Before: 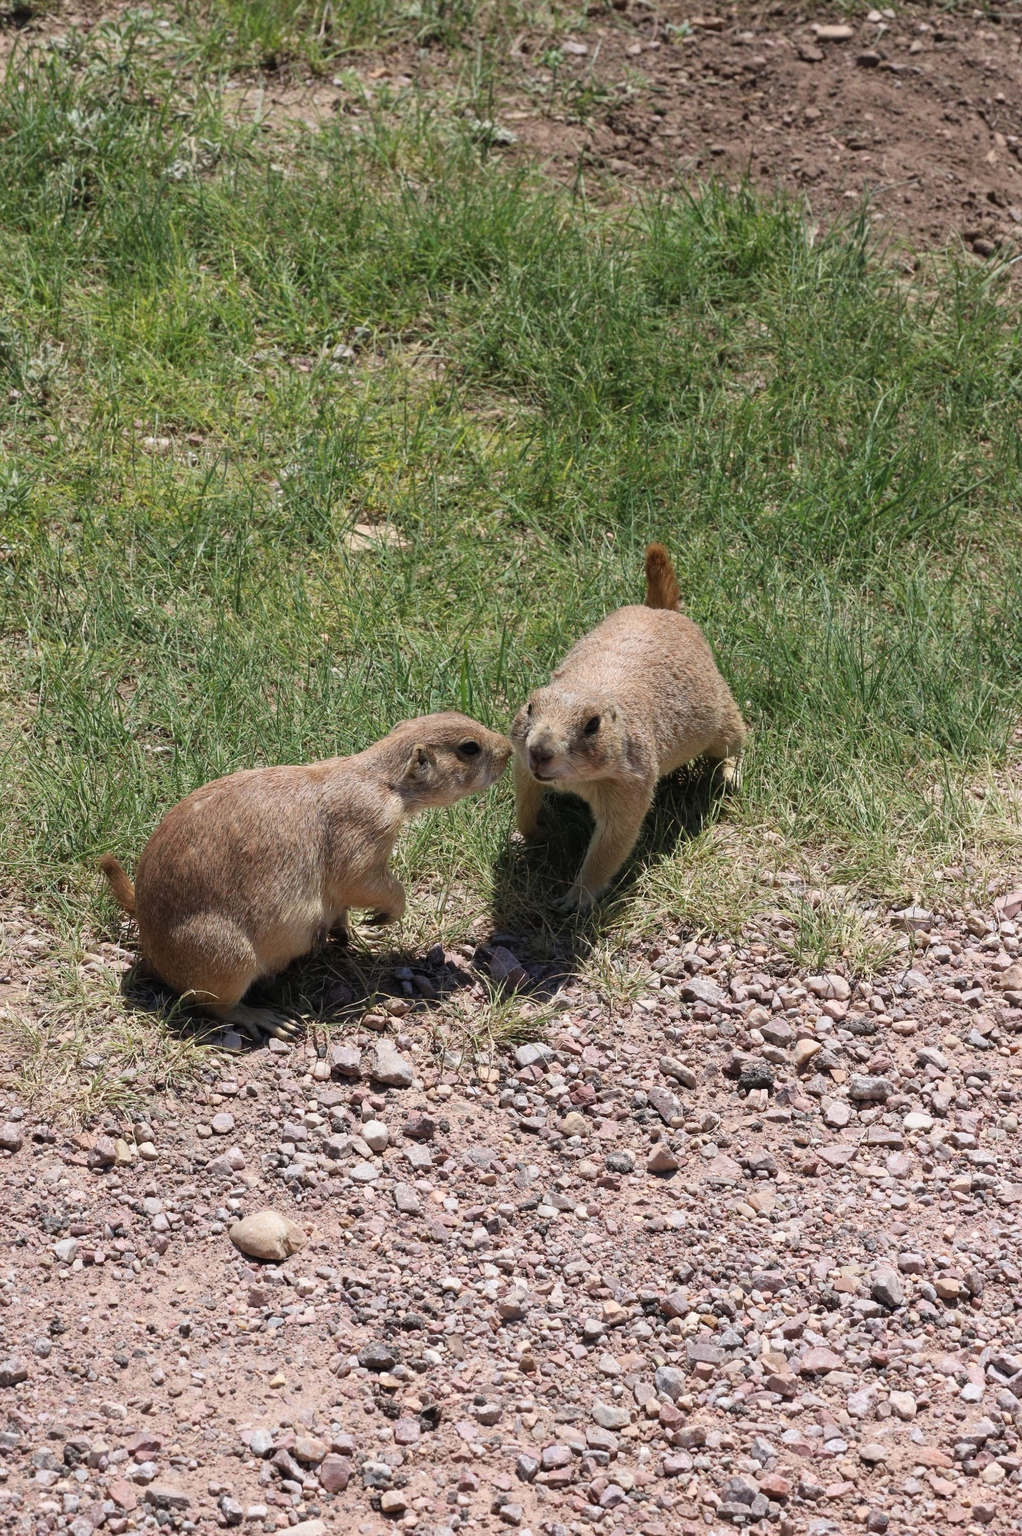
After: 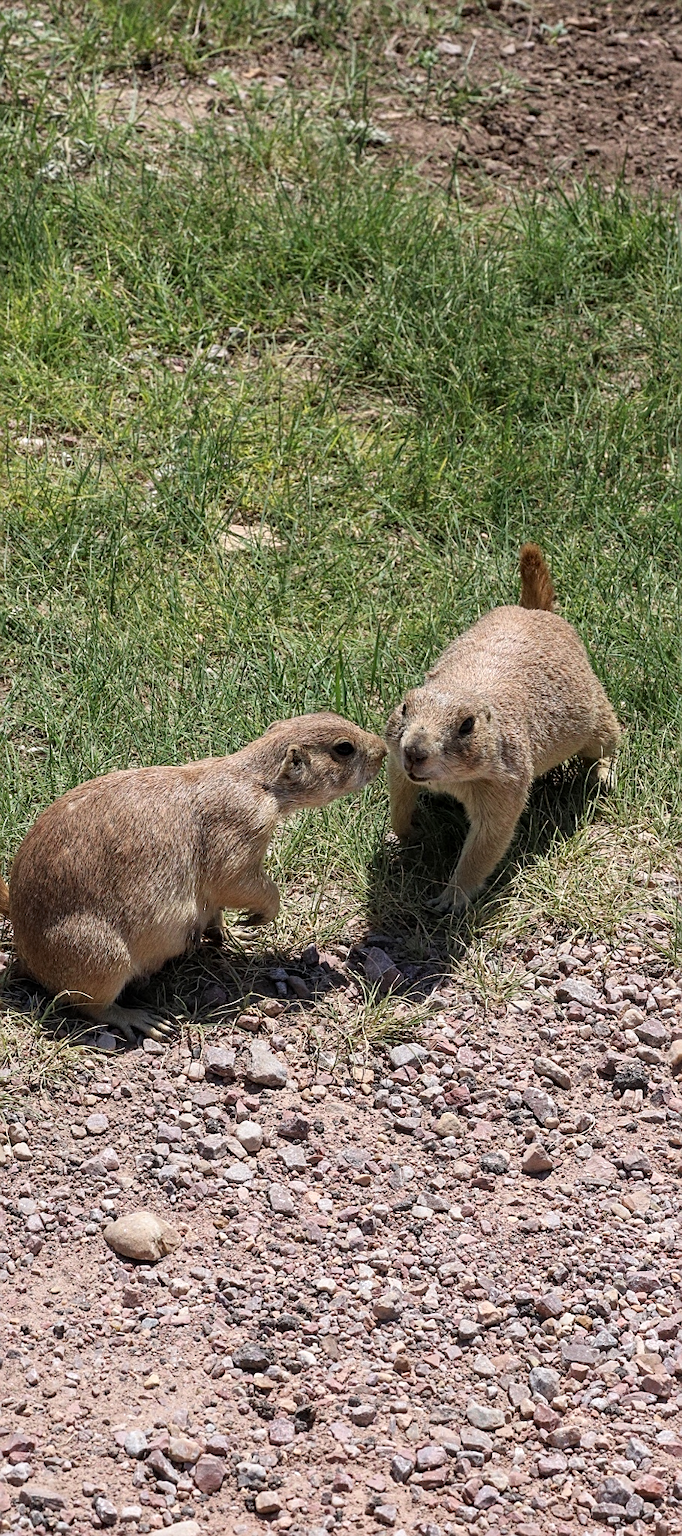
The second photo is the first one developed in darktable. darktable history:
sharpen: on, module defaults
local contrast: on, module defaults
crop and rotate: left 12.349%, right 20.862%
